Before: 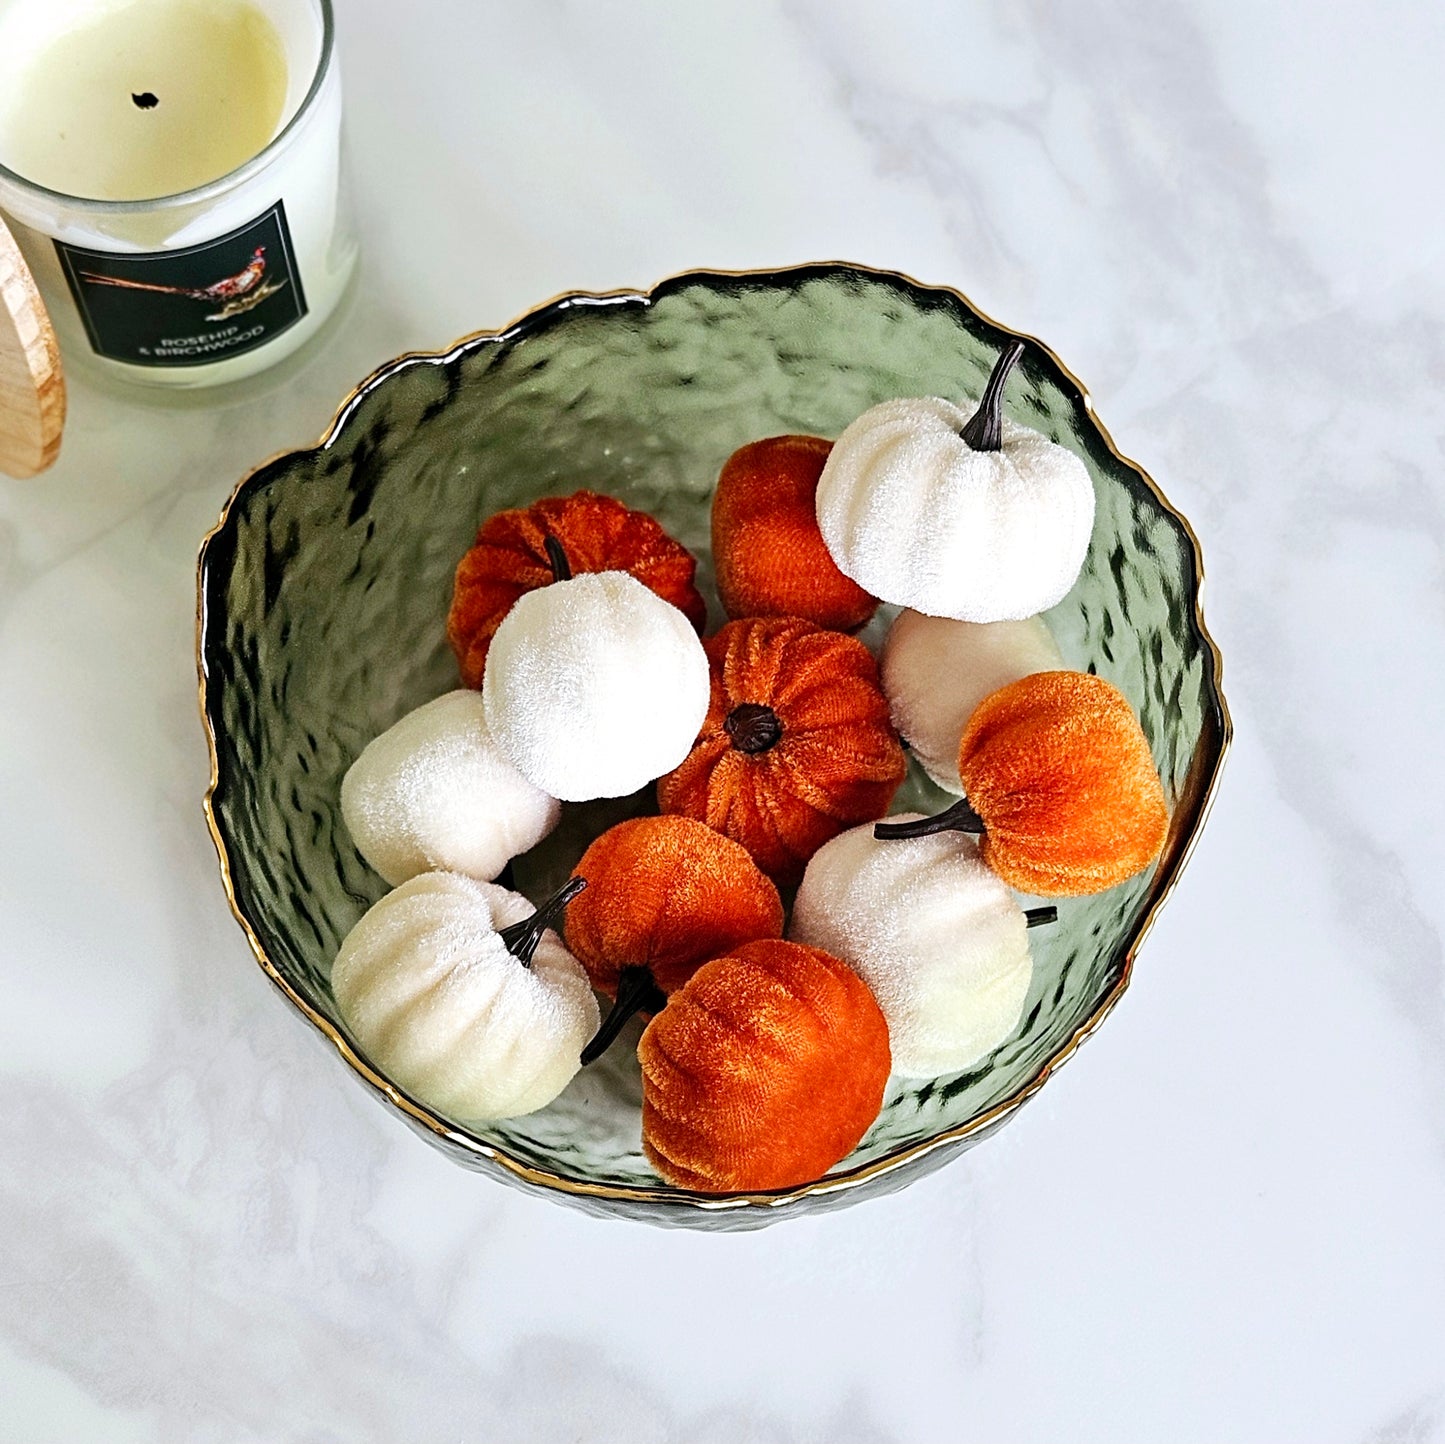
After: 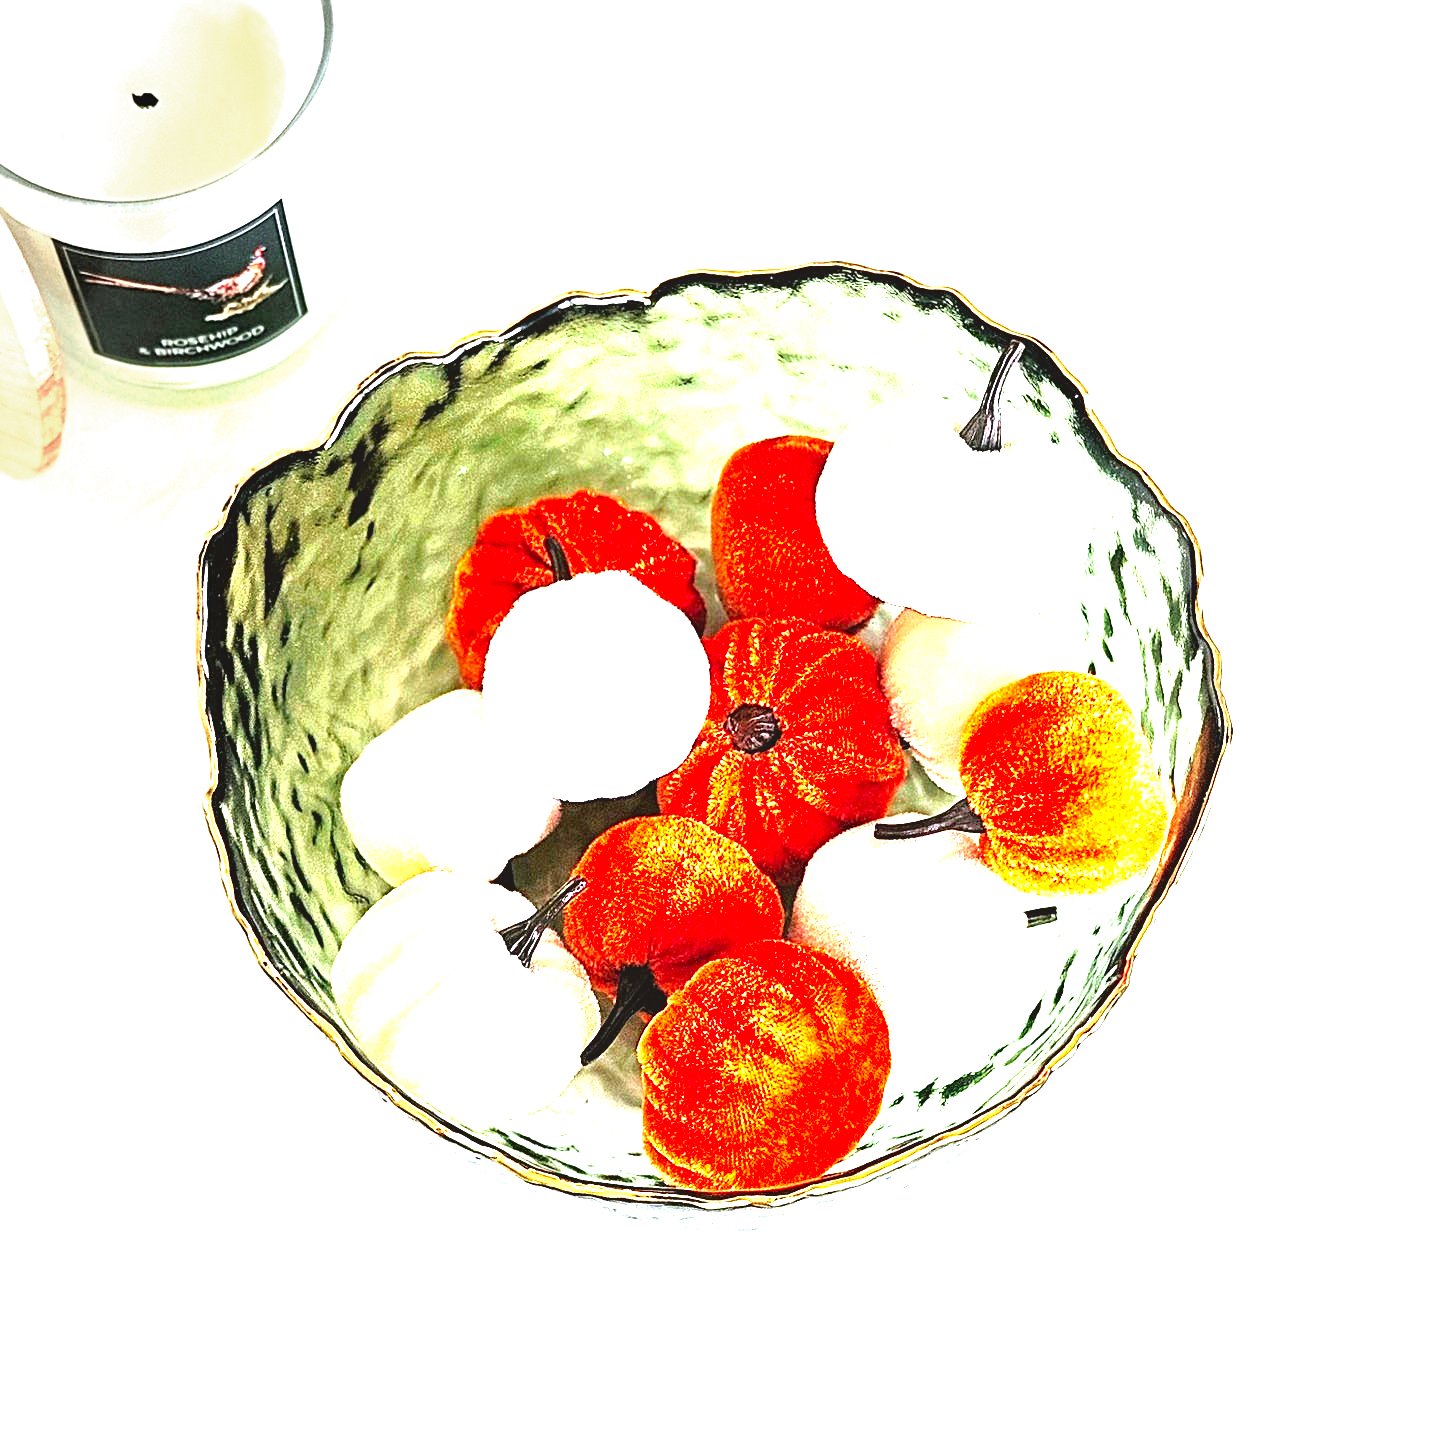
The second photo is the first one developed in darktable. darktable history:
contrast brightness saturation: contrast -0.192, saturation 0.189
sharpen: radius 2.171, amount 0.387, threshold 0.13
exposure: black level correction 0, exposure 2.088 EV, compensate highlight preservation false
color correction: highlights a* -2.81, highlights b* -2.71, shadows a* 2.21, shadows b* 2.89
tone equalizer: -8 EV -1.05 EV, -7 EV -0.976 EV, -6 EV -0.846 EV, -5 EV -0.554 EV, -3 EV 0.6 EV, -2 EV 0.847 EV, -1 EV 1 EV, +0 EV 1.07 EV, mask exposure compensation -0.506 EV
vignetting: fall-off start 64.65%, width/height ratio 0.883, unbound false
